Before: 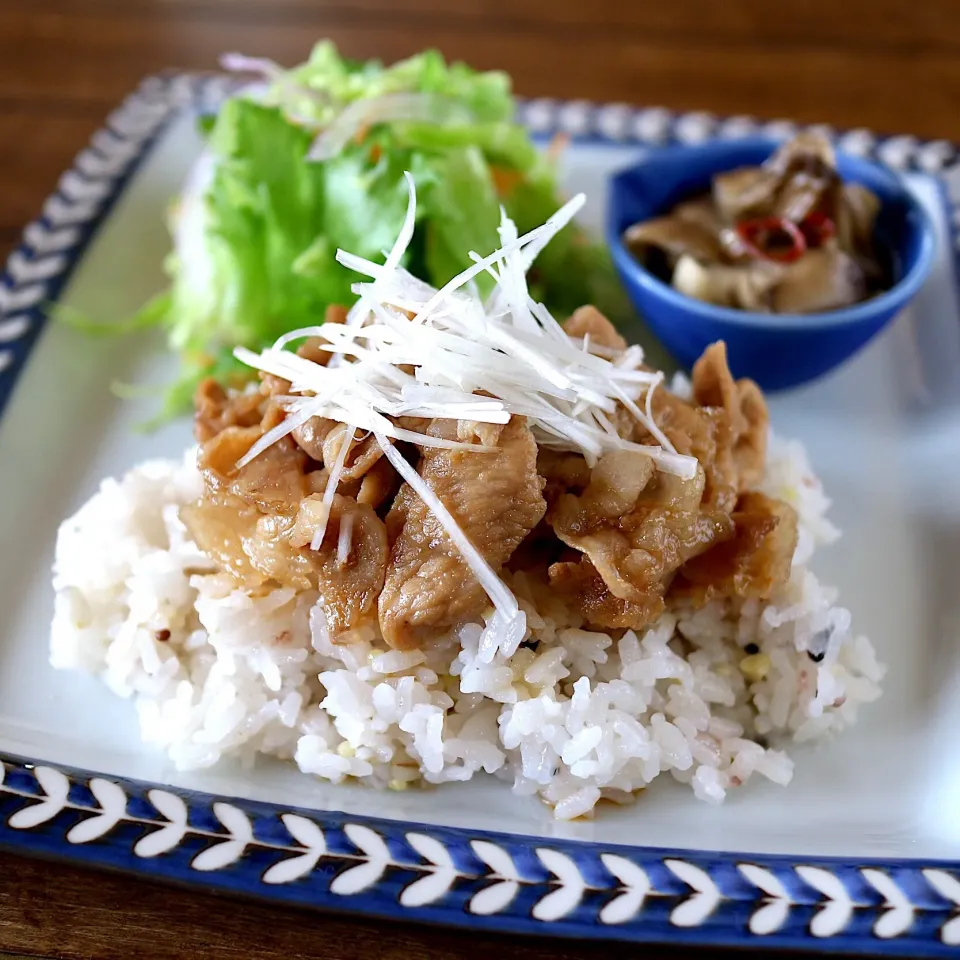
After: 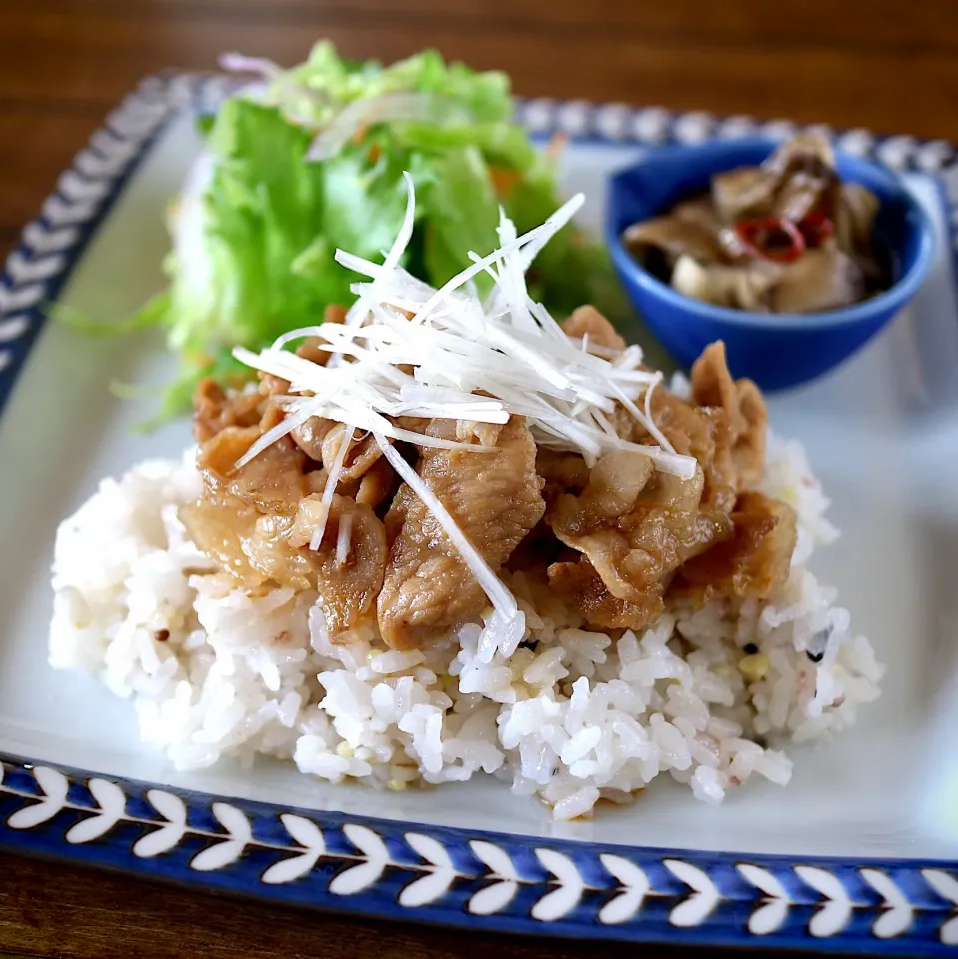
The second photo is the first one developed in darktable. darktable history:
crop: left 0.169%
vignetting: fall-off start 100.03%, saturation 0.366
